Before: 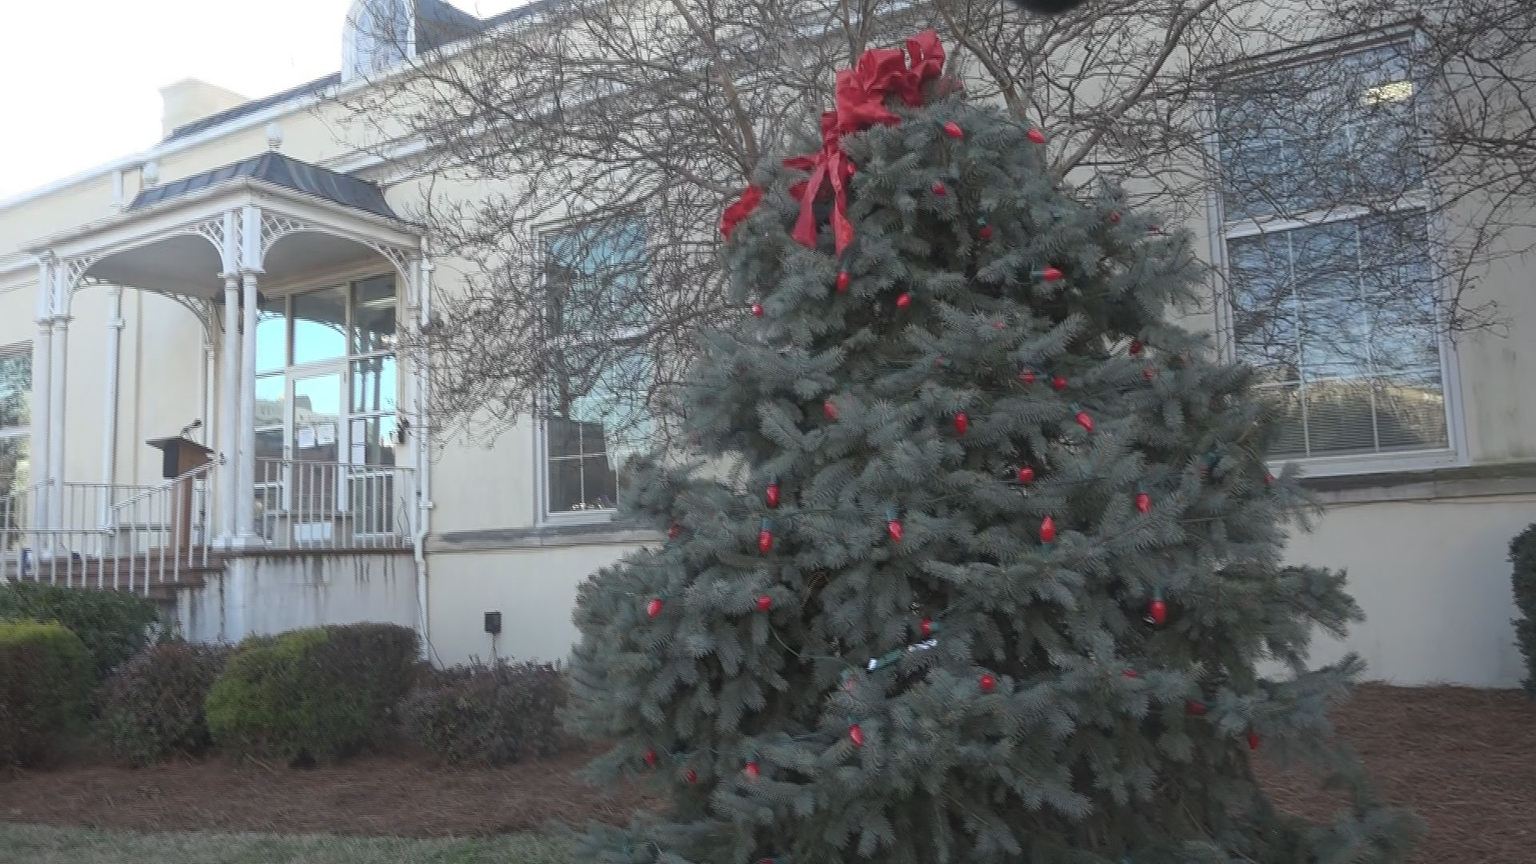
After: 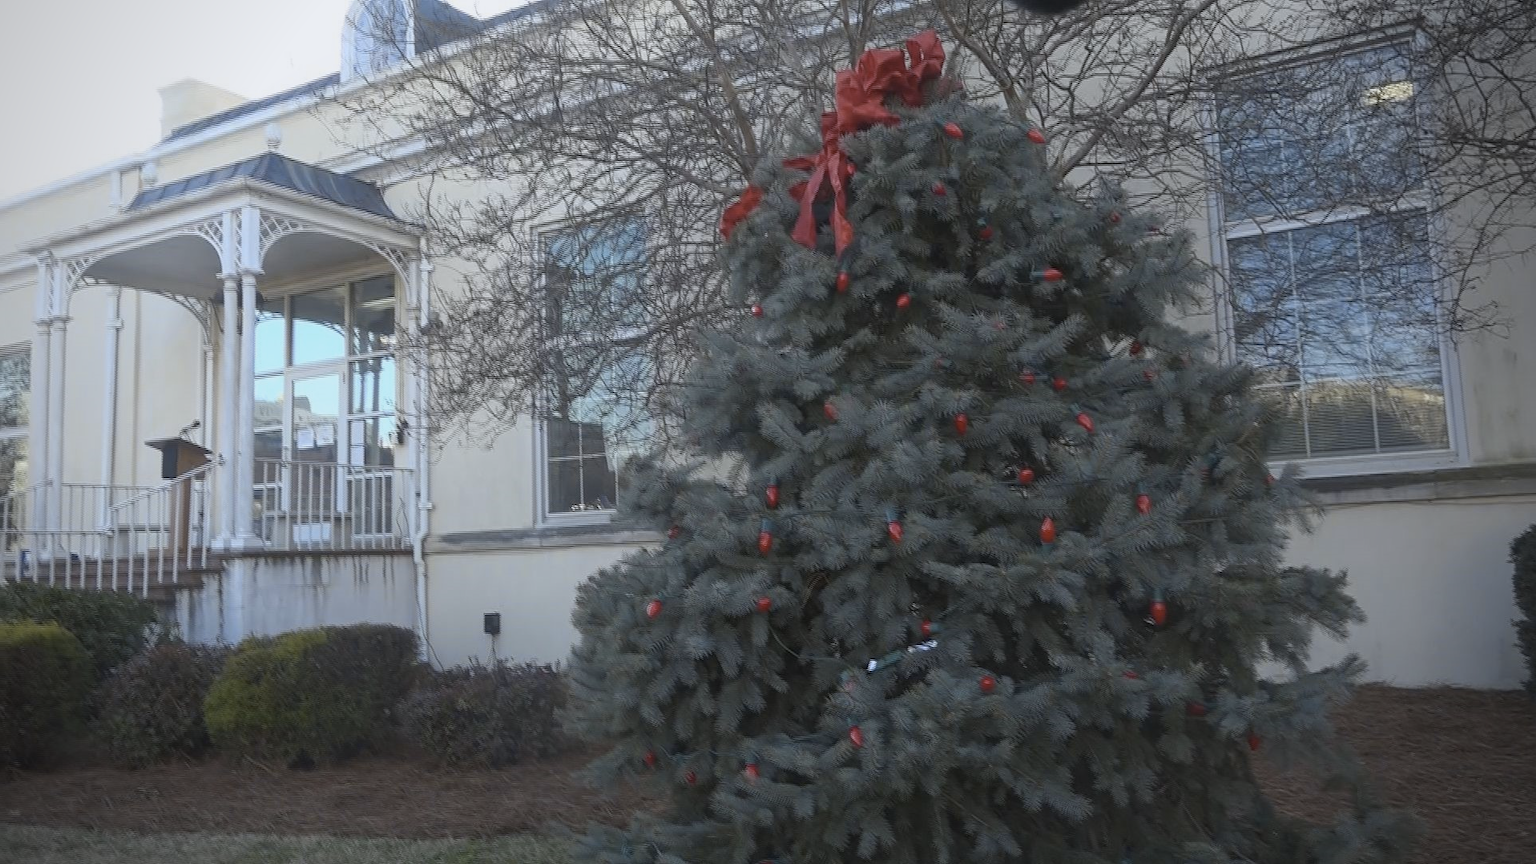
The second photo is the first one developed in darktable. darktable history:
local contrast: mode bilateral grid, contrast 100, coarseness 100, detail 91%, midtone range 0.2
crop and rotate: left 0.126%
contrast brightness saturation: contrast 0.1, saturation -0.36
color contrast: green-magenta contrast 1.12, blue-yellow contrast 1.95, unbound 0
vignetting: on, module defaults
exposure: exposure -0.242 EV, compensate highlight preservation false
white balance: red 0.988, blue 1.017
